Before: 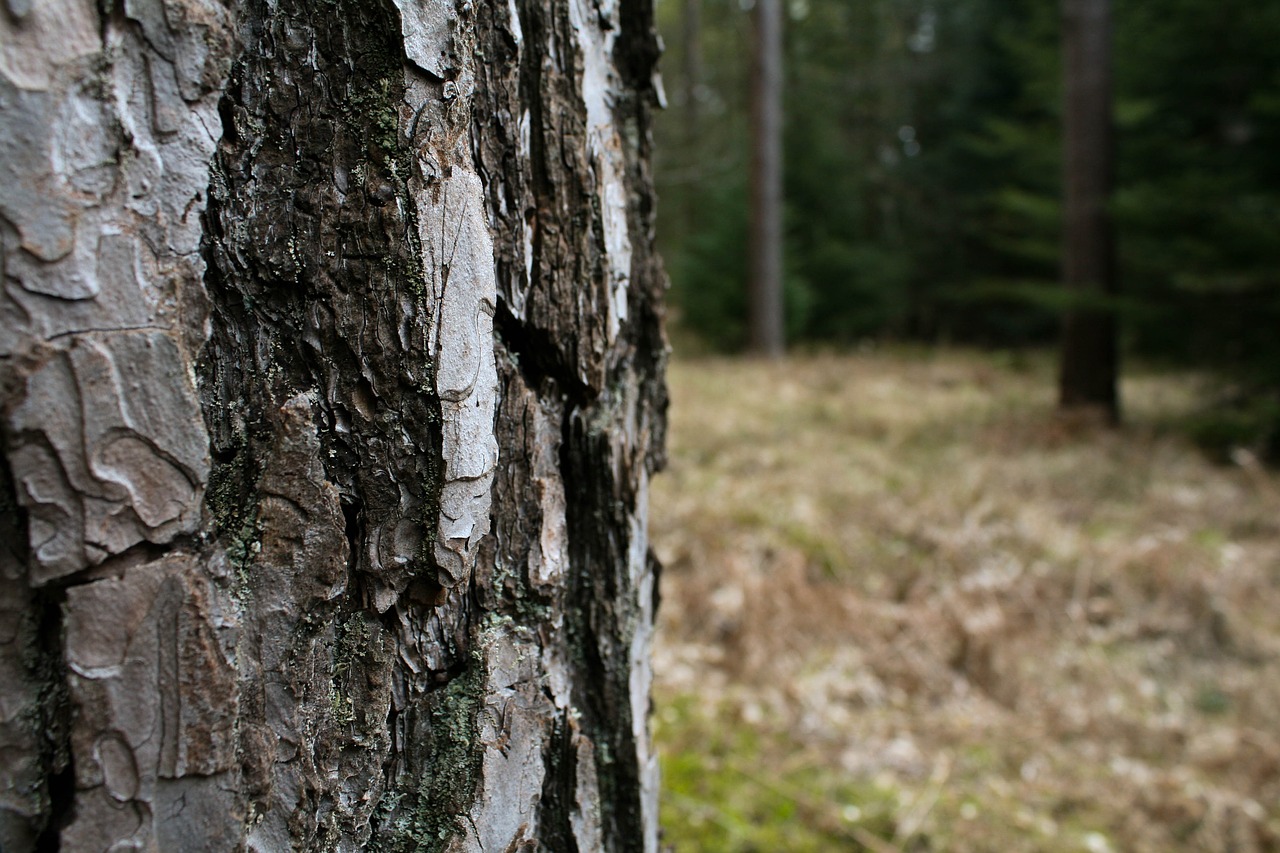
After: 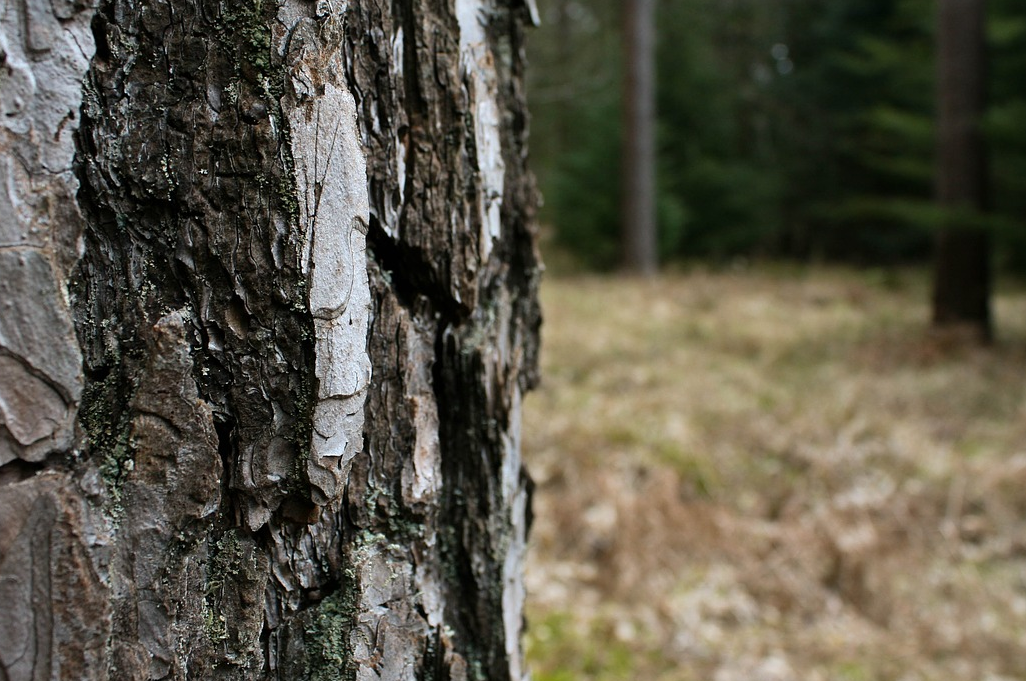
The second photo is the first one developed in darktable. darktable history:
crop and rotate: left 9.983%, top 9.823%, right 9.848%, bottom 10.233%
